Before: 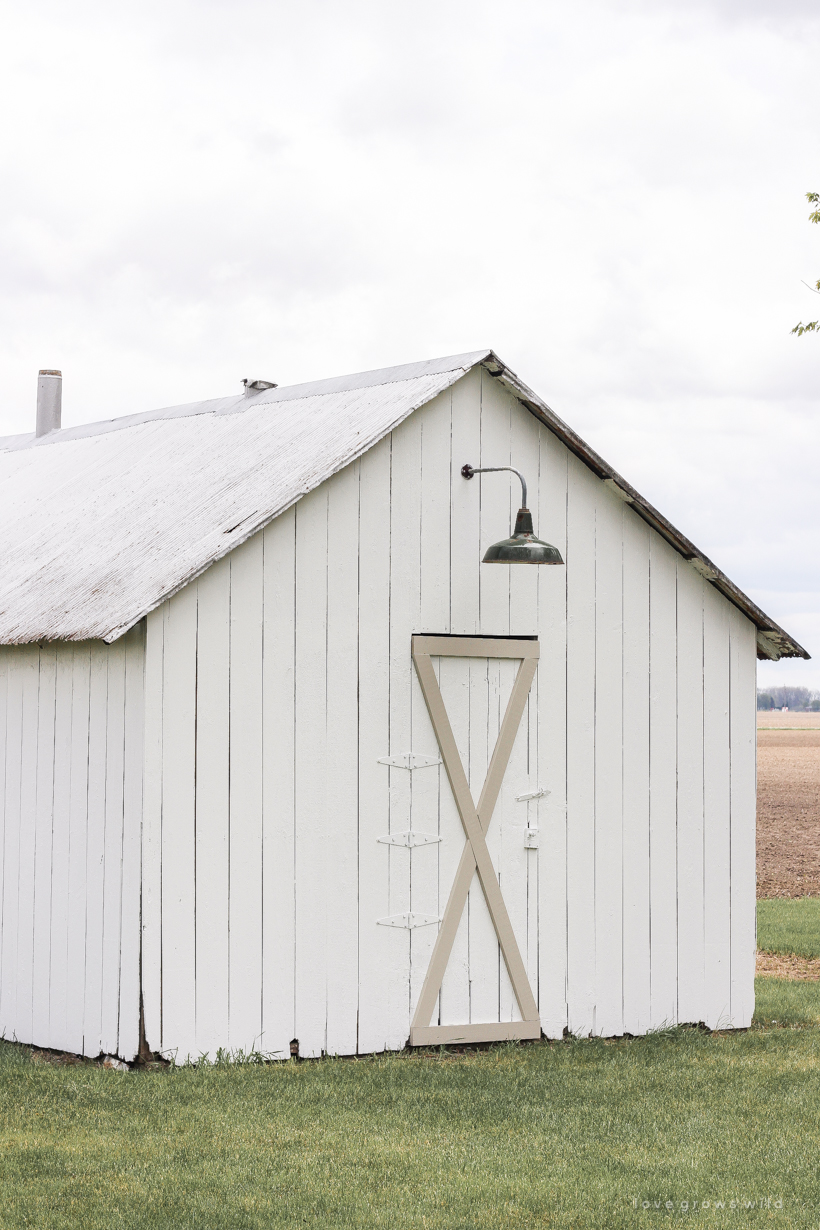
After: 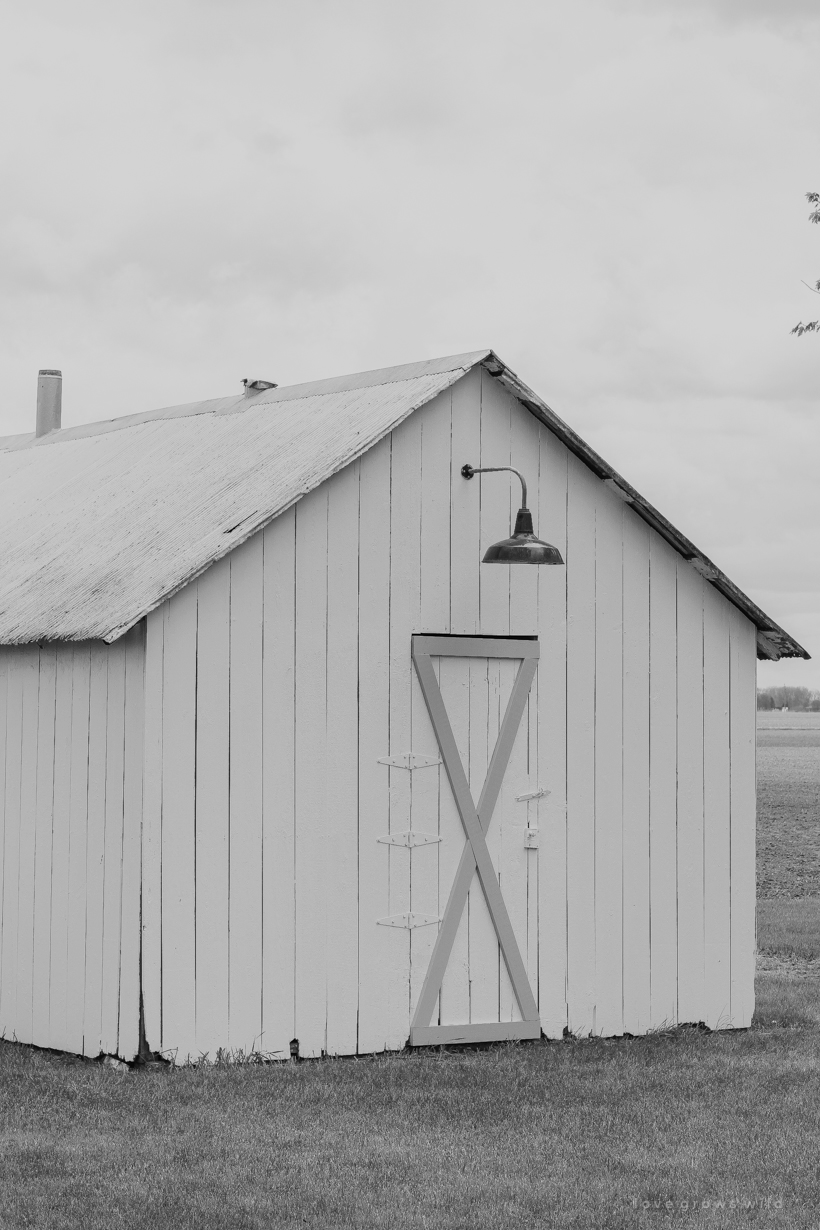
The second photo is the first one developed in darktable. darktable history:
exposure: exposure -0.582 EV, compensate highlight preservation false
monochrome: a 32, b 64, size 2.3, highlights 1
